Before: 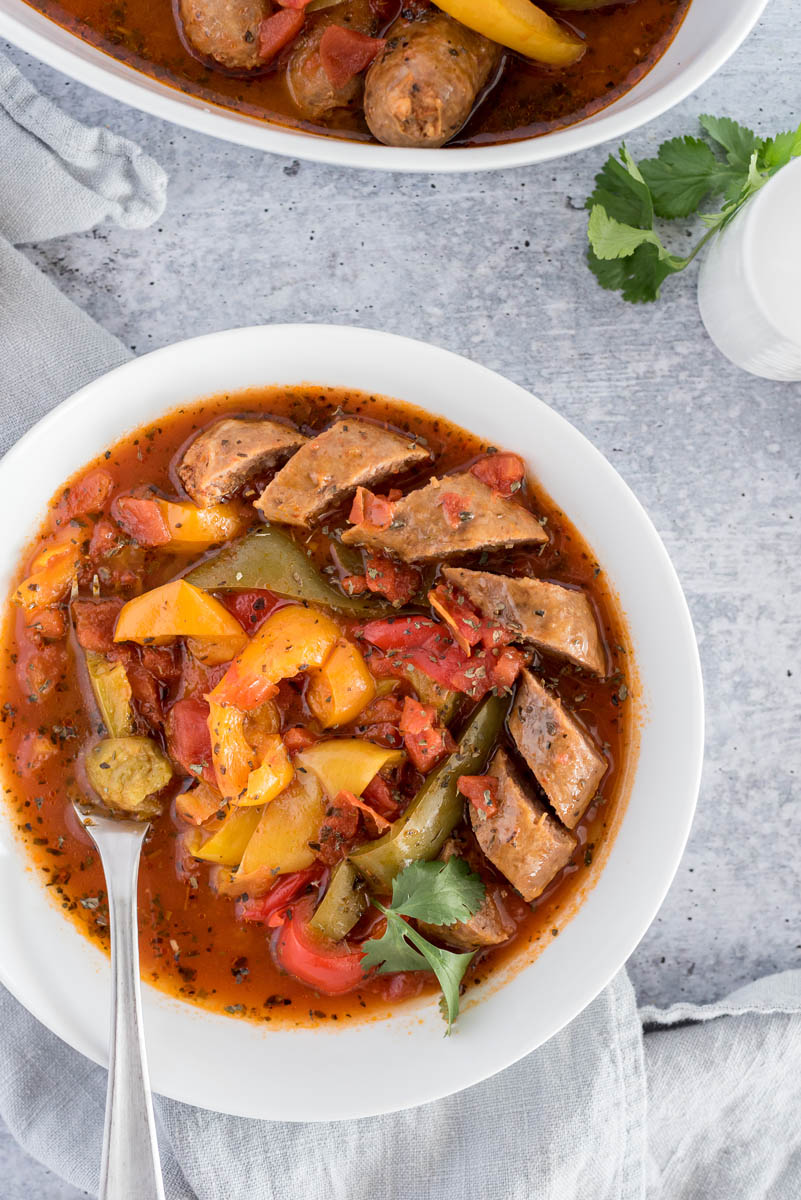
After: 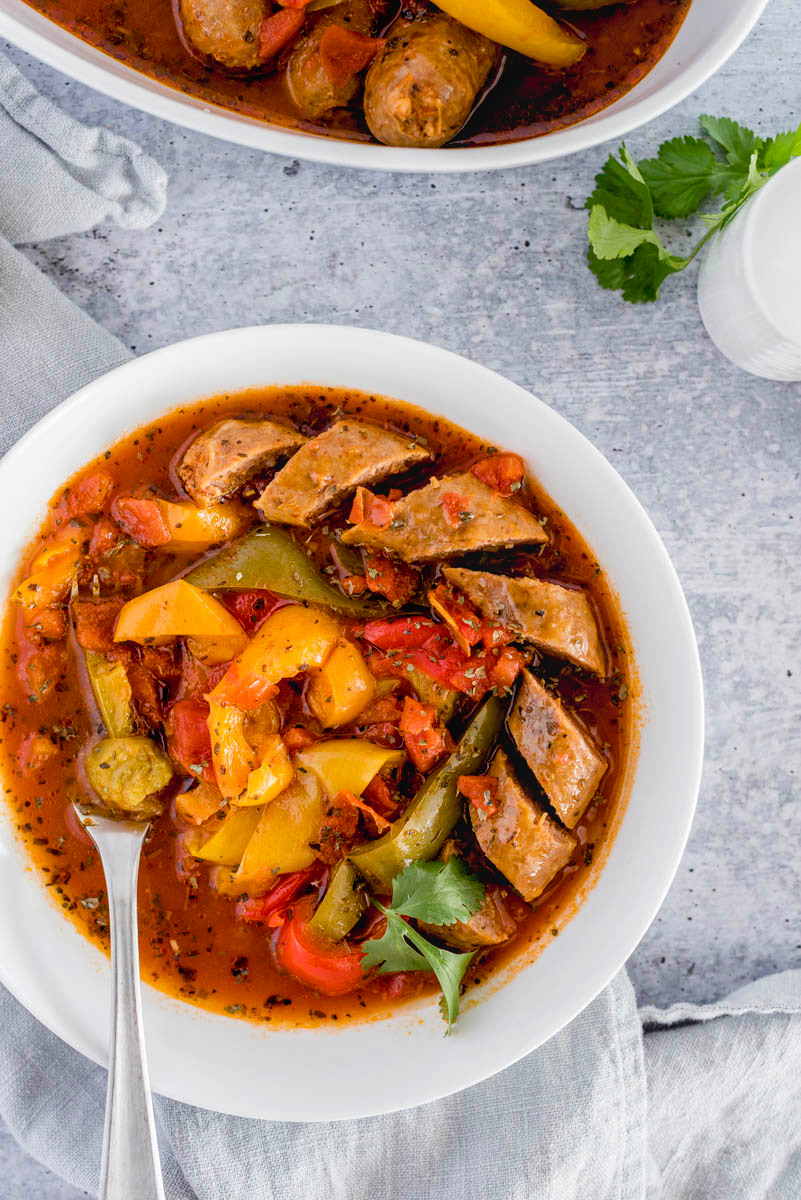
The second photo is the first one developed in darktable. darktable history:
local contrast: detail 109%
color balance rgb: power › hue 323.16°, global offset › luminance -1.018%, linear chroma grading › global chroma 14.54%, perceptual saturation grading › global saturation 20%, perceptual saturation grading › highlights -25.007%, perceptual saturation grading › shadows 23.953%
